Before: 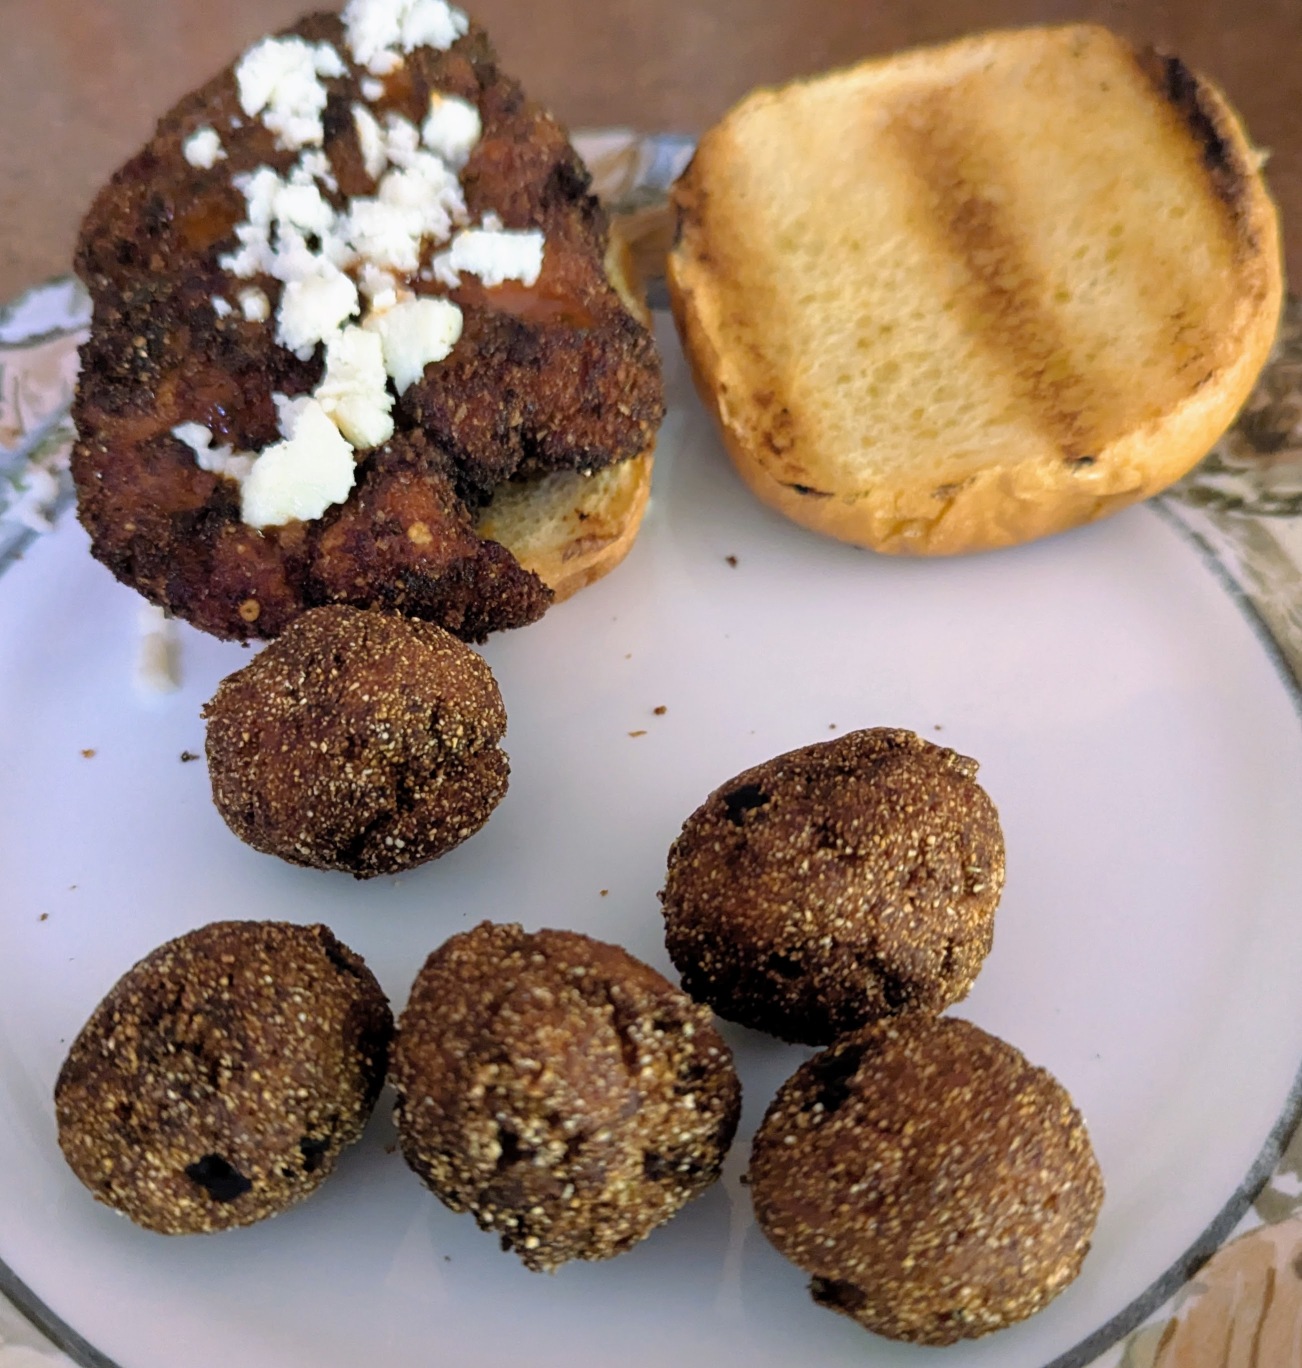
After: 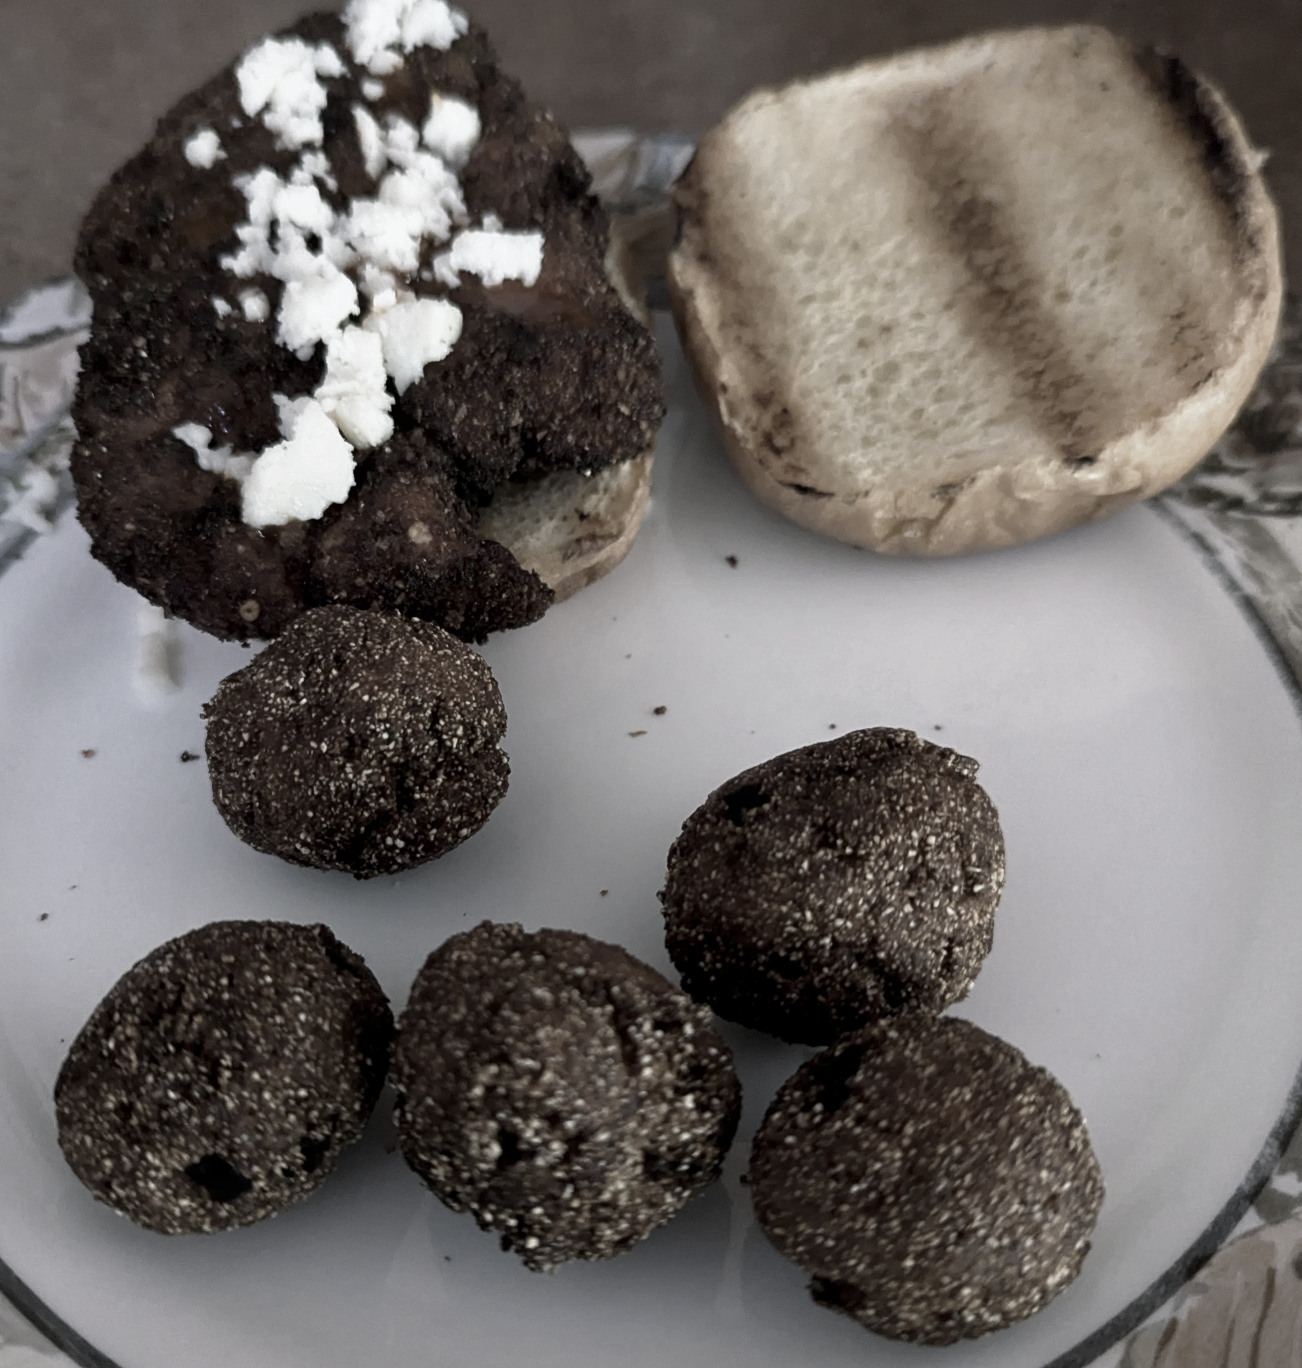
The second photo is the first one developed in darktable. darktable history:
white balance: red 0.986, blue 1.01
contrast brightness saturation: brightness -0.25, saturation 0.2
color correction: saturation 0.2
